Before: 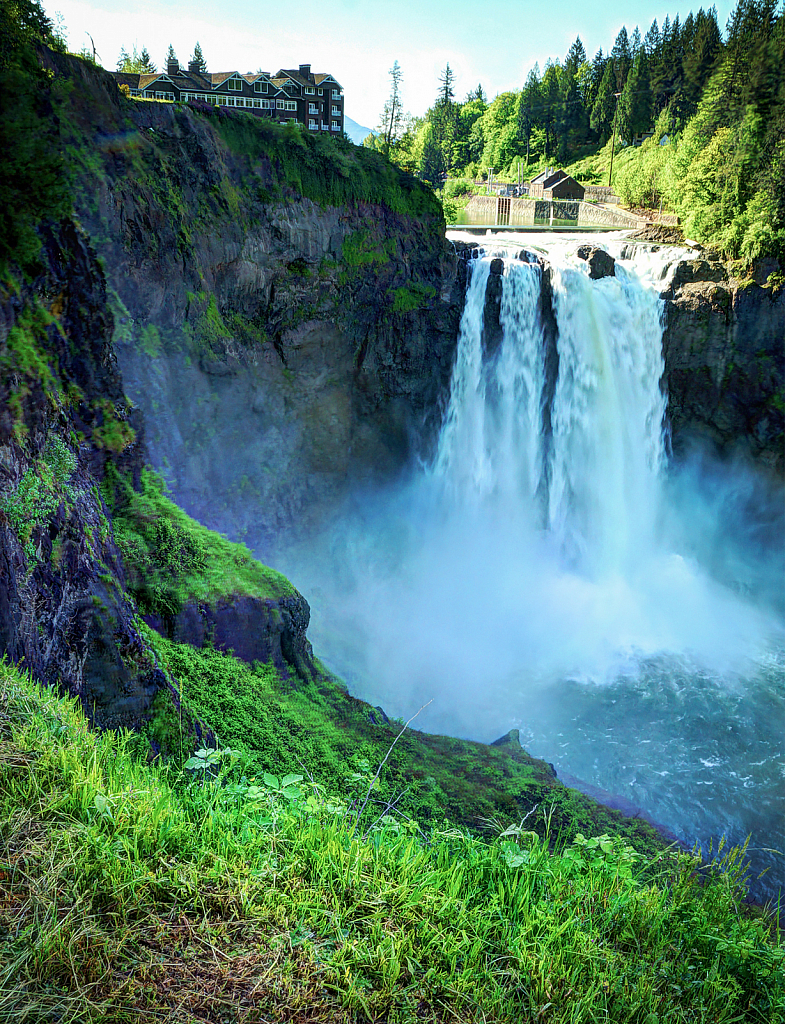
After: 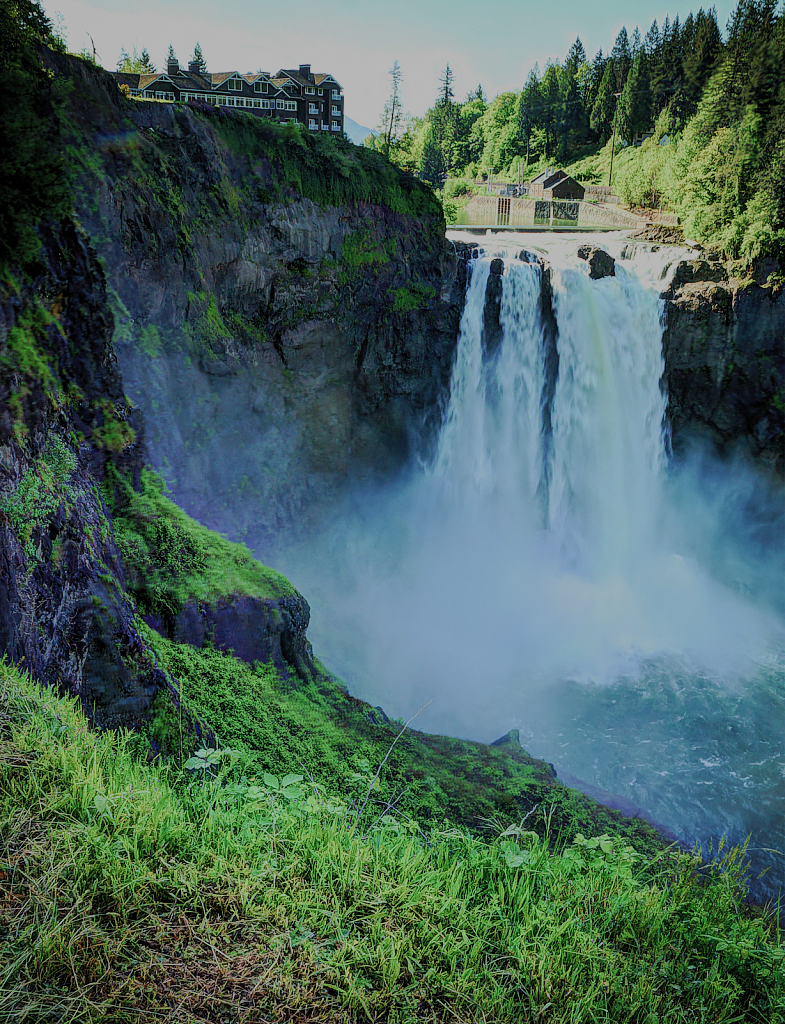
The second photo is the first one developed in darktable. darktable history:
filmic rgb: black relative exposure -7.65 EV, white relative exposure 4.56 EV, hardness 3.61, color science v5 (2021), iterations of high-quality reconstruction 0, contrast in shadows safe, contrast in highlights safe
tone curve: curves: ch0 [(0, 0) (0.568, 0.517) (0.8, 0.717) (1, 1)], preserve colors none
